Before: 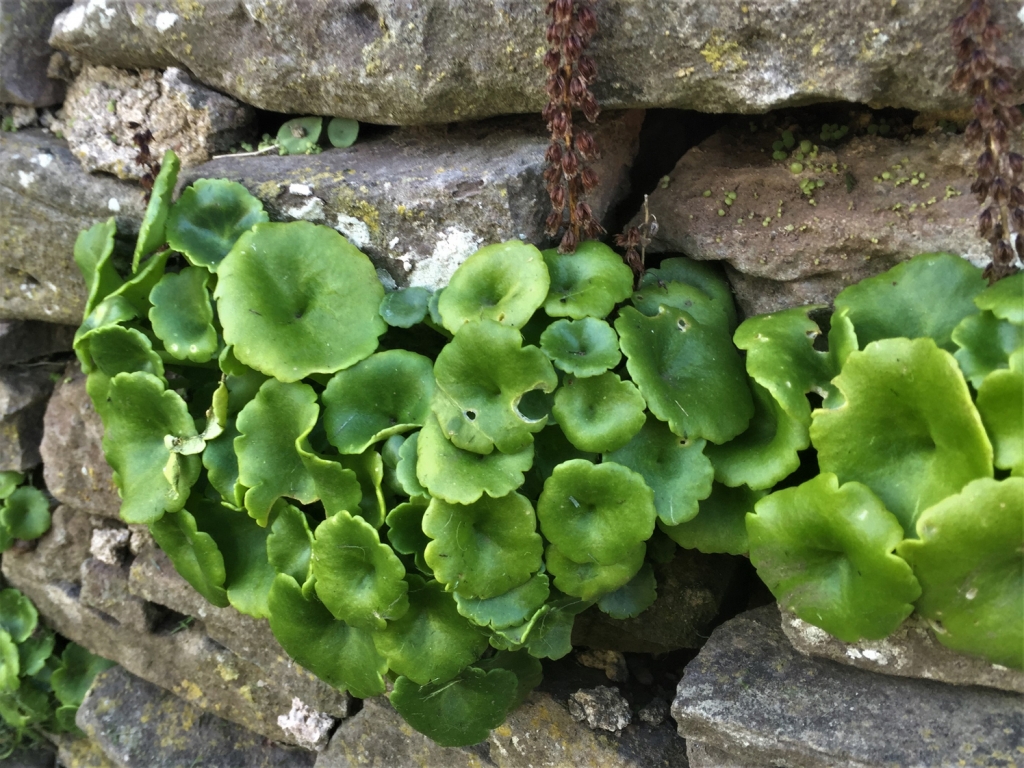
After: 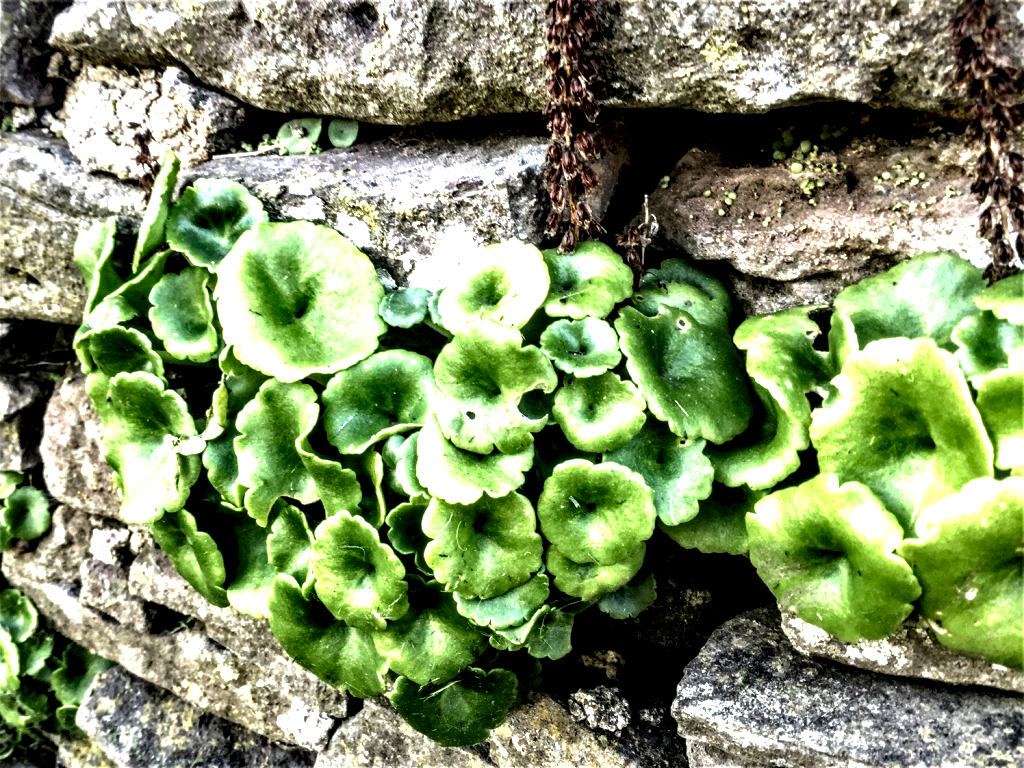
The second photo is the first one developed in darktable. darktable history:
exposure: black level correction 0.001, exposure 0.962 EV, compensate highlight preservation false
vignetting: fall-off start 99.8%, brightness -0.225, saturation 0.139, width/height ratio 1.322, unbound false
local contrast: highlights 112%, shadows 44%, detail 294%
